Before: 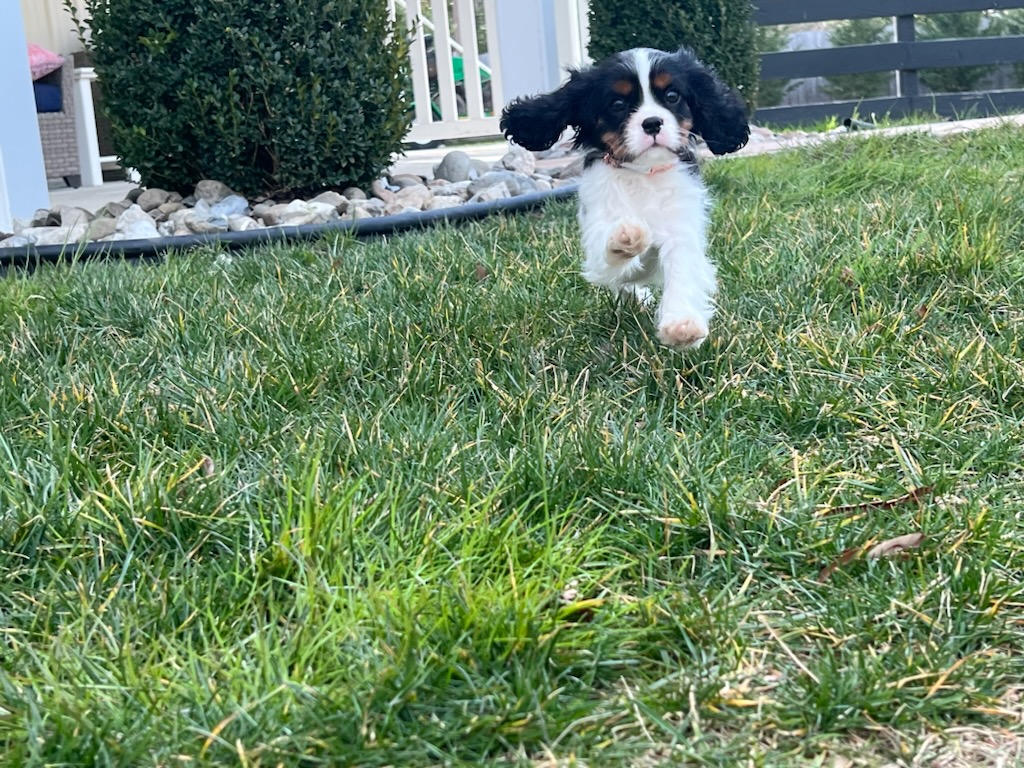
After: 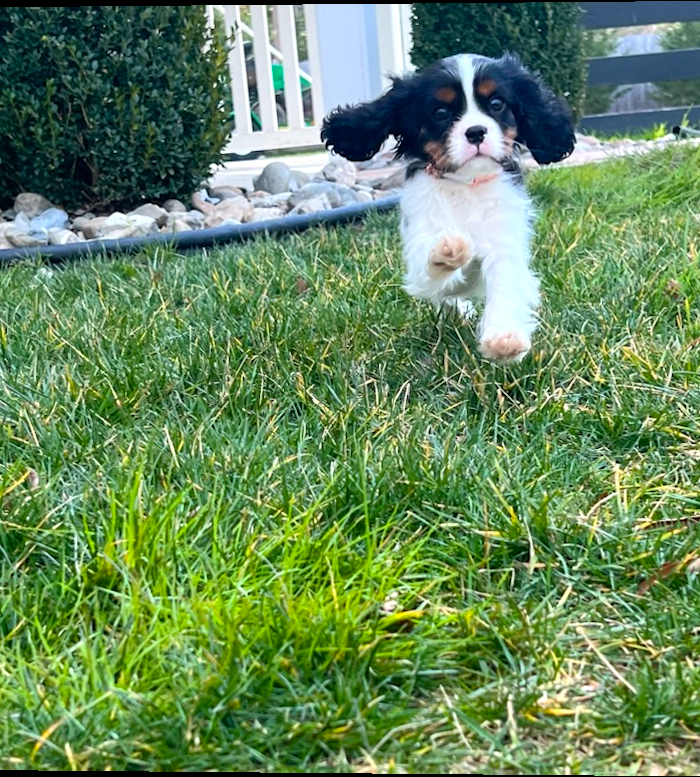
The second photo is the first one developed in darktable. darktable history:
exposure: exposure 0.178 EV, compensate exposure bias true, compensate highlight preservation false
rotate and perspective: lens shift (vertical) 0.048, lens shift (horizontal) -0.024, automatic cropping off
crop and rotate: left 17.732%, right 15.423%
color balance rgb: perceptual saturation grading › global saturation 25%, global vibrance 20%
